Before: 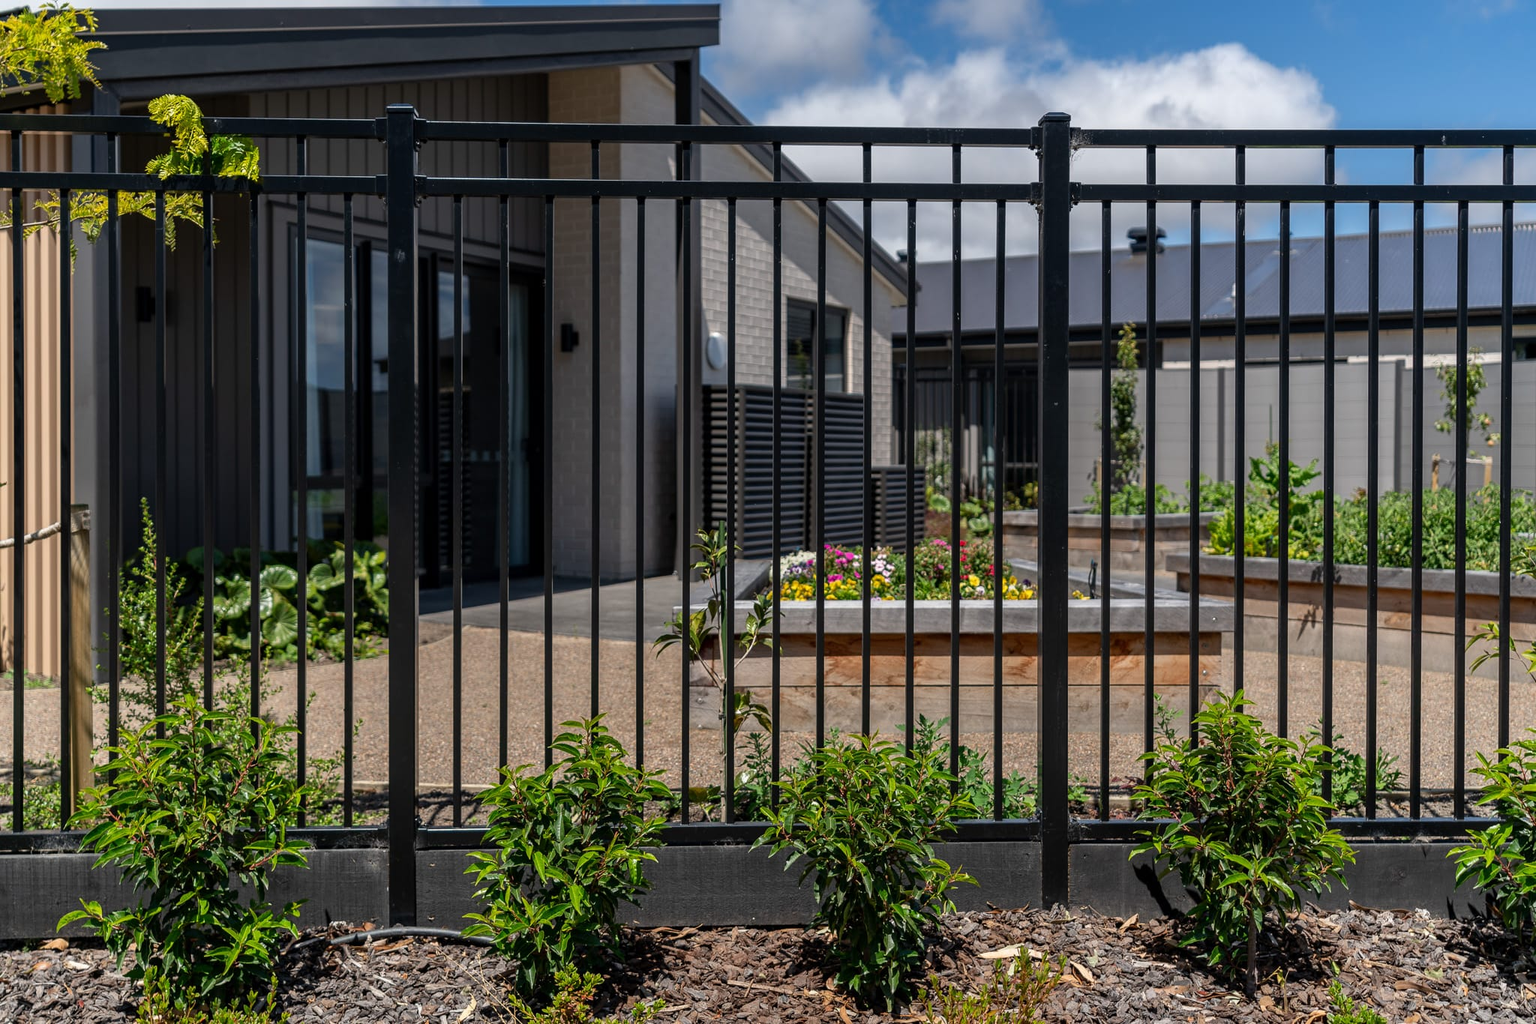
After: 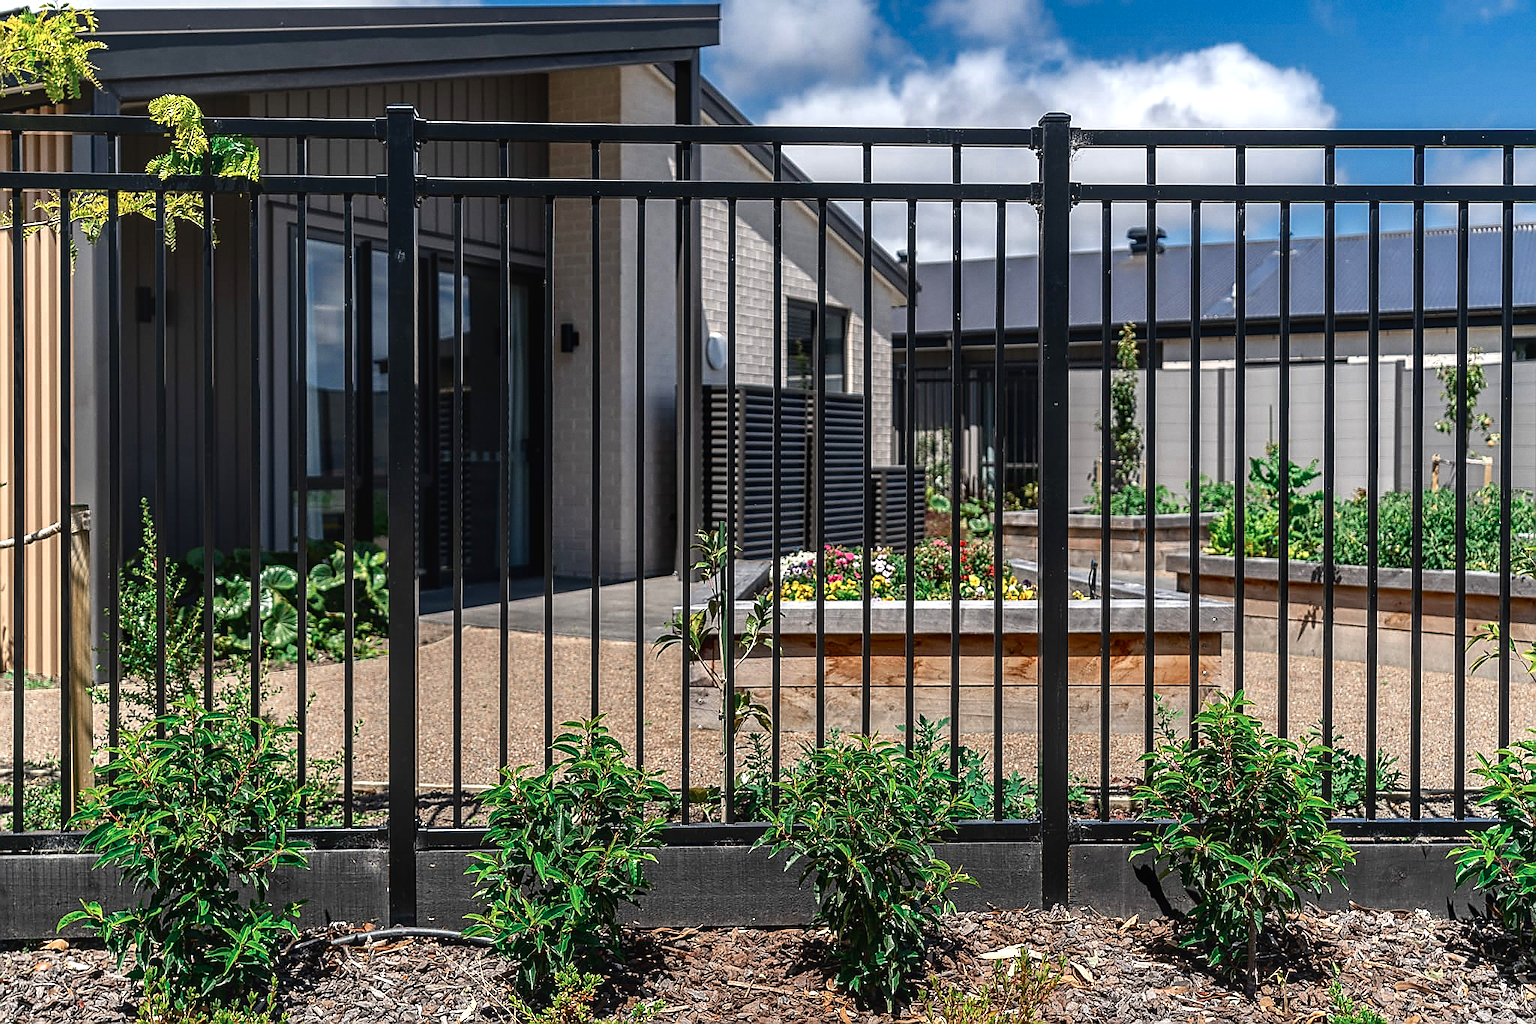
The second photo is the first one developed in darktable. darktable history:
contrast brightness saturation: contrast 0.13, brightness -0.05, saturation 0.16
color zones: curves: ch0 [(0, 0.5) (0.125, 0.4) (0.25, 0.5) (0.375, 0.4) (0.5, 0.4) (0.625, 0.35) (0.75, 0.35) (0.875, 0.5)]; ch1 [(0, 0.35) (0.125, 0.45) (0.25, 0.35) (0.375, 0.35) (0.5, 0.35) (0.625, 0.35) (0.75, 0.45) (0.875, 0.35)]; ch2 [(0, 0.6) (0.125, 0.5) (0.25, 0.5) (0.375, 0.6) (0.5, 0.6) (0.625, 0.5) (0.75, 0.5) (0.875, 0.5)]
tone equalizer: on, module defaults
exposure: black level correction 0, exposure 0.7 EV, compensate exposure bias true, compensate highlight preservation false
sharpen: radius 1.4, amount 1.25, threshold 0.7
grain: coarseness 0.09 ISO, strength 10%
local contrast: detail 115%
